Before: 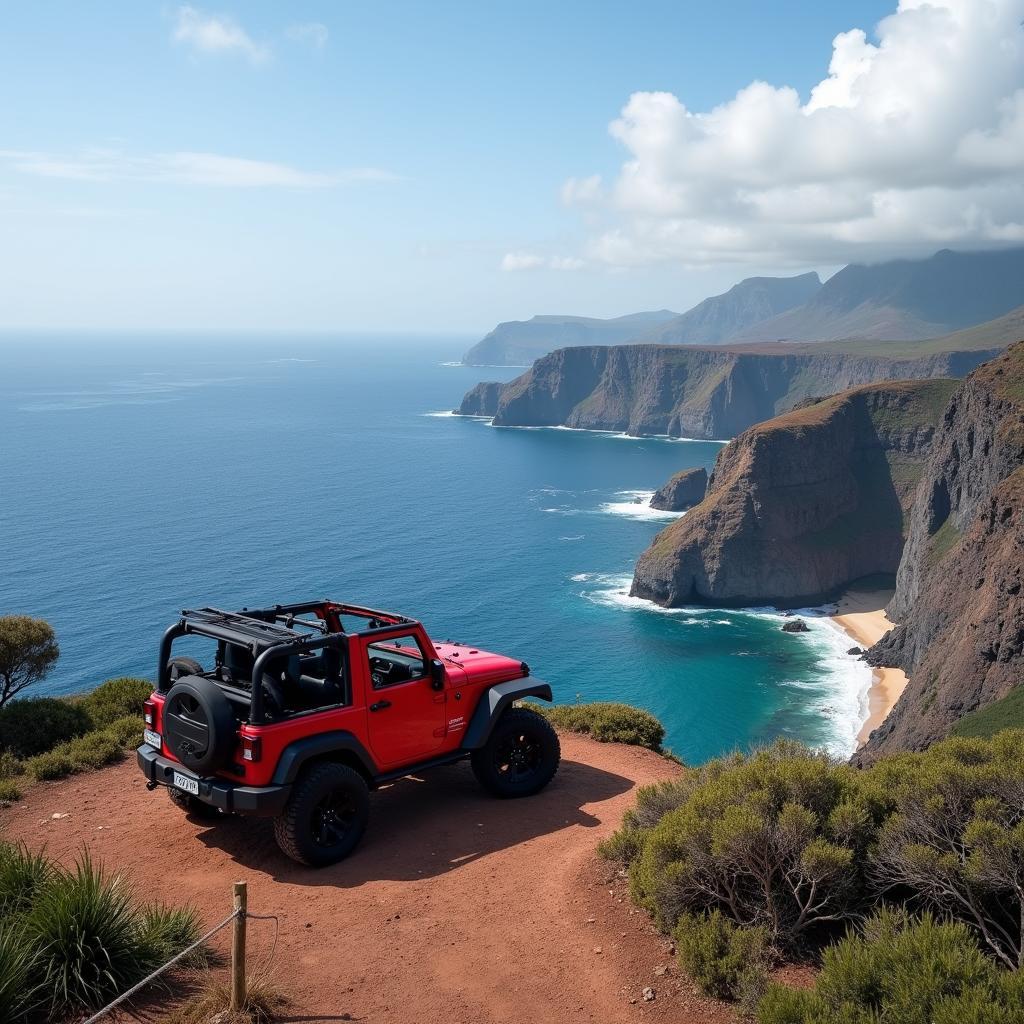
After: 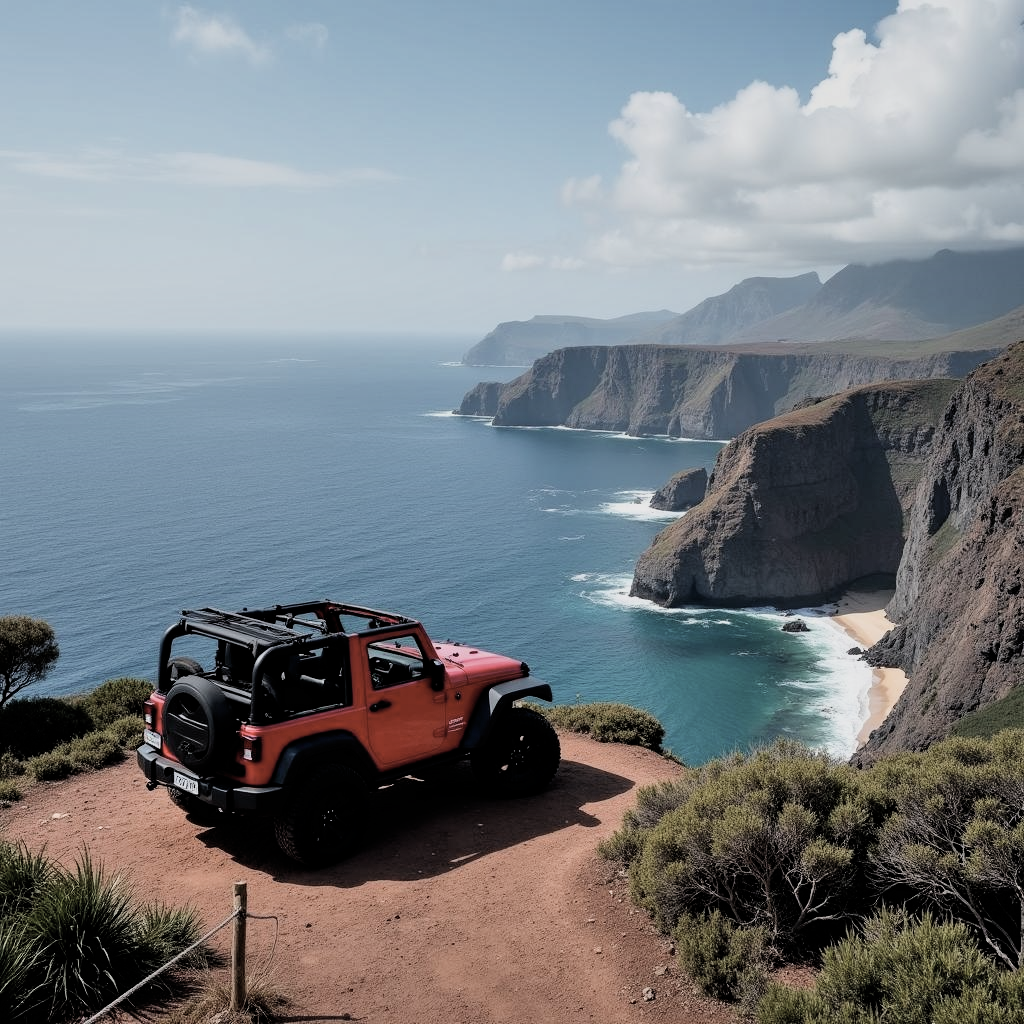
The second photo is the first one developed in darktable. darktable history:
shadows and highlights: low approximation 0.01, soften with gaussian
contrast brightness saturation: contrast 0.1, saturation -0.376
filmic rgb: black relative exposure -8.02 EV, white relative exposure 4.04 EV, hardness 4.11, latitude 50.02%, contrast 1.101, color science v4 (2020)
